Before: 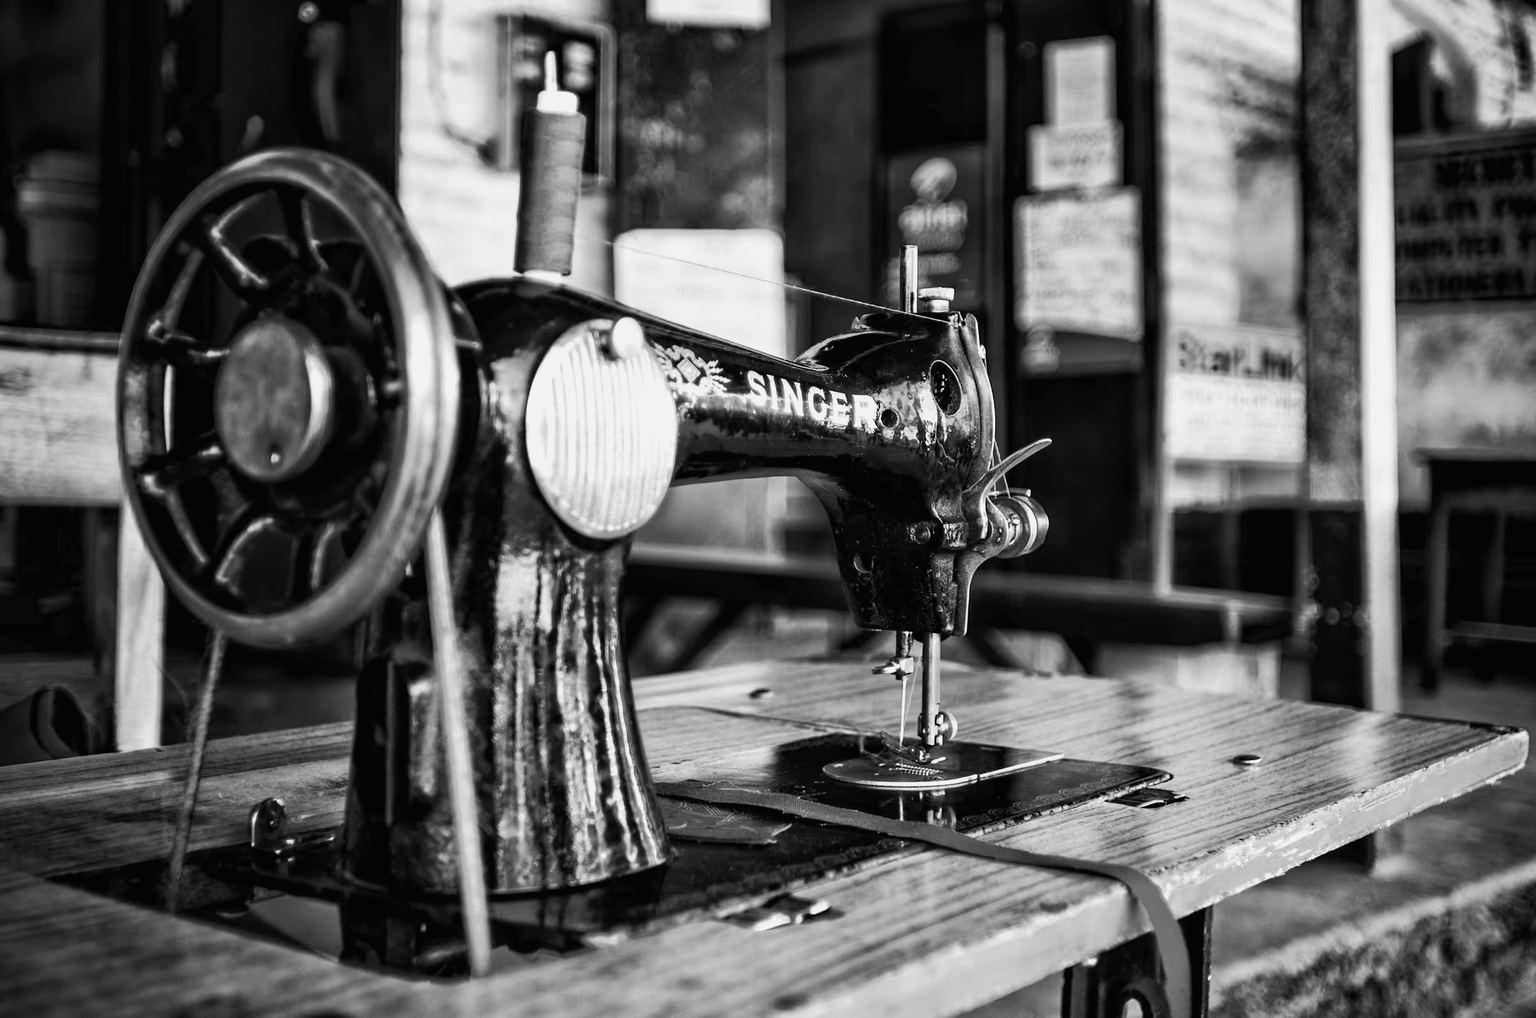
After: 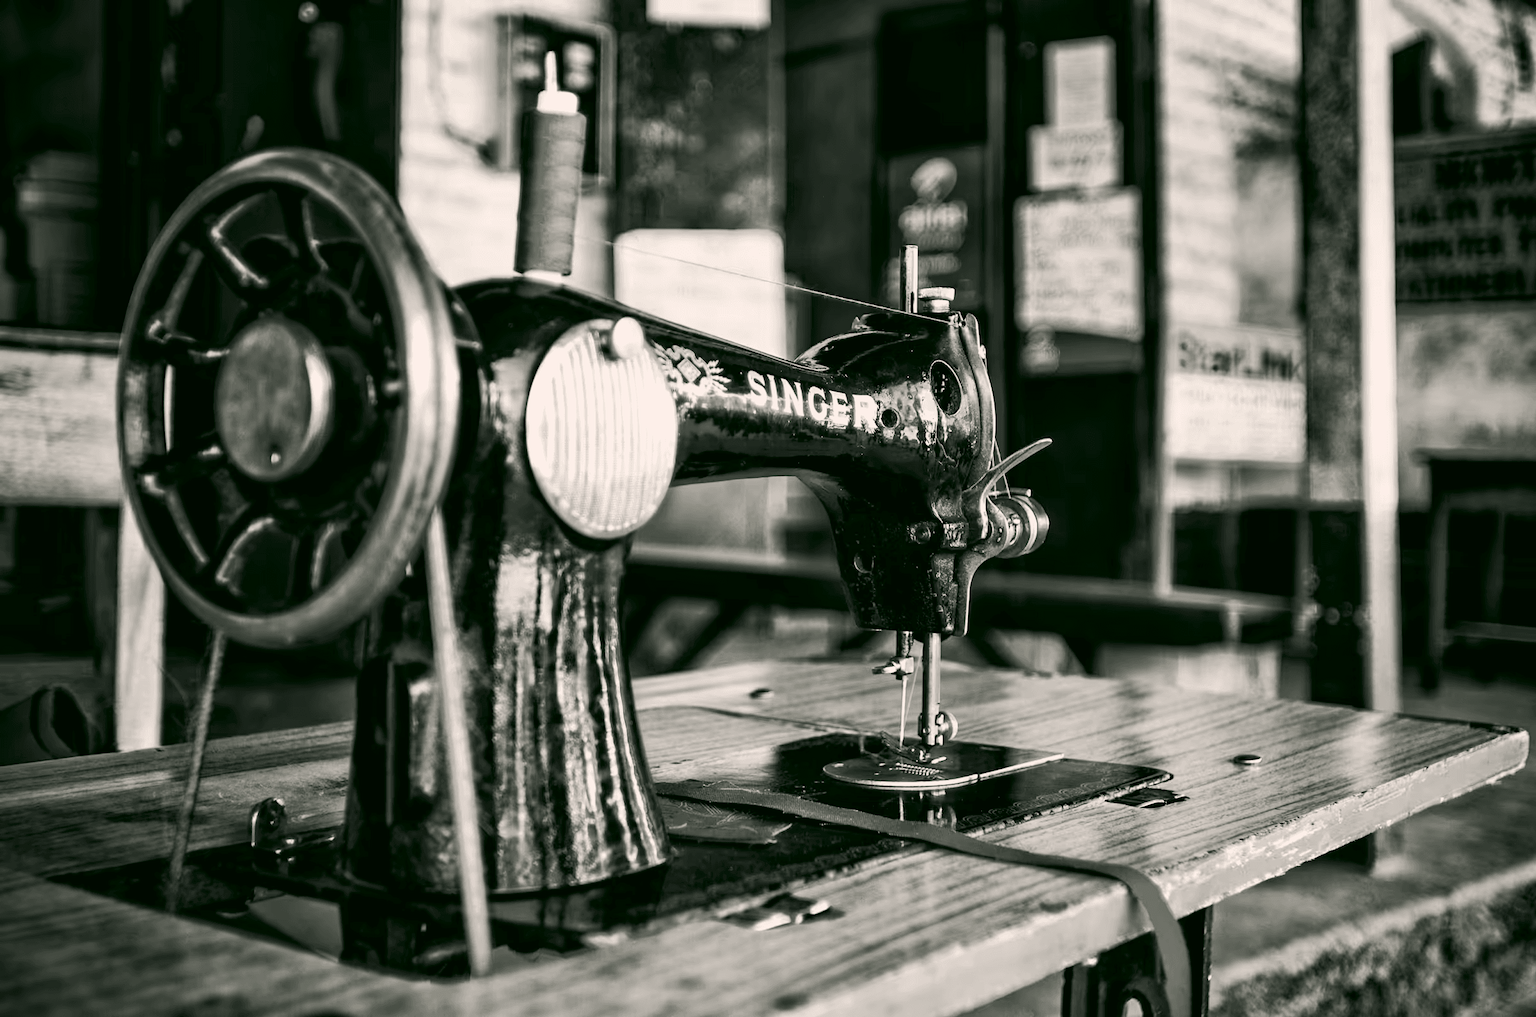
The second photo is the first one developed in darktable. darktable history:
color correction: highlights a* 4.31, highlights b* 4.92, shadows a* -8.27, shadows b* 4.86
